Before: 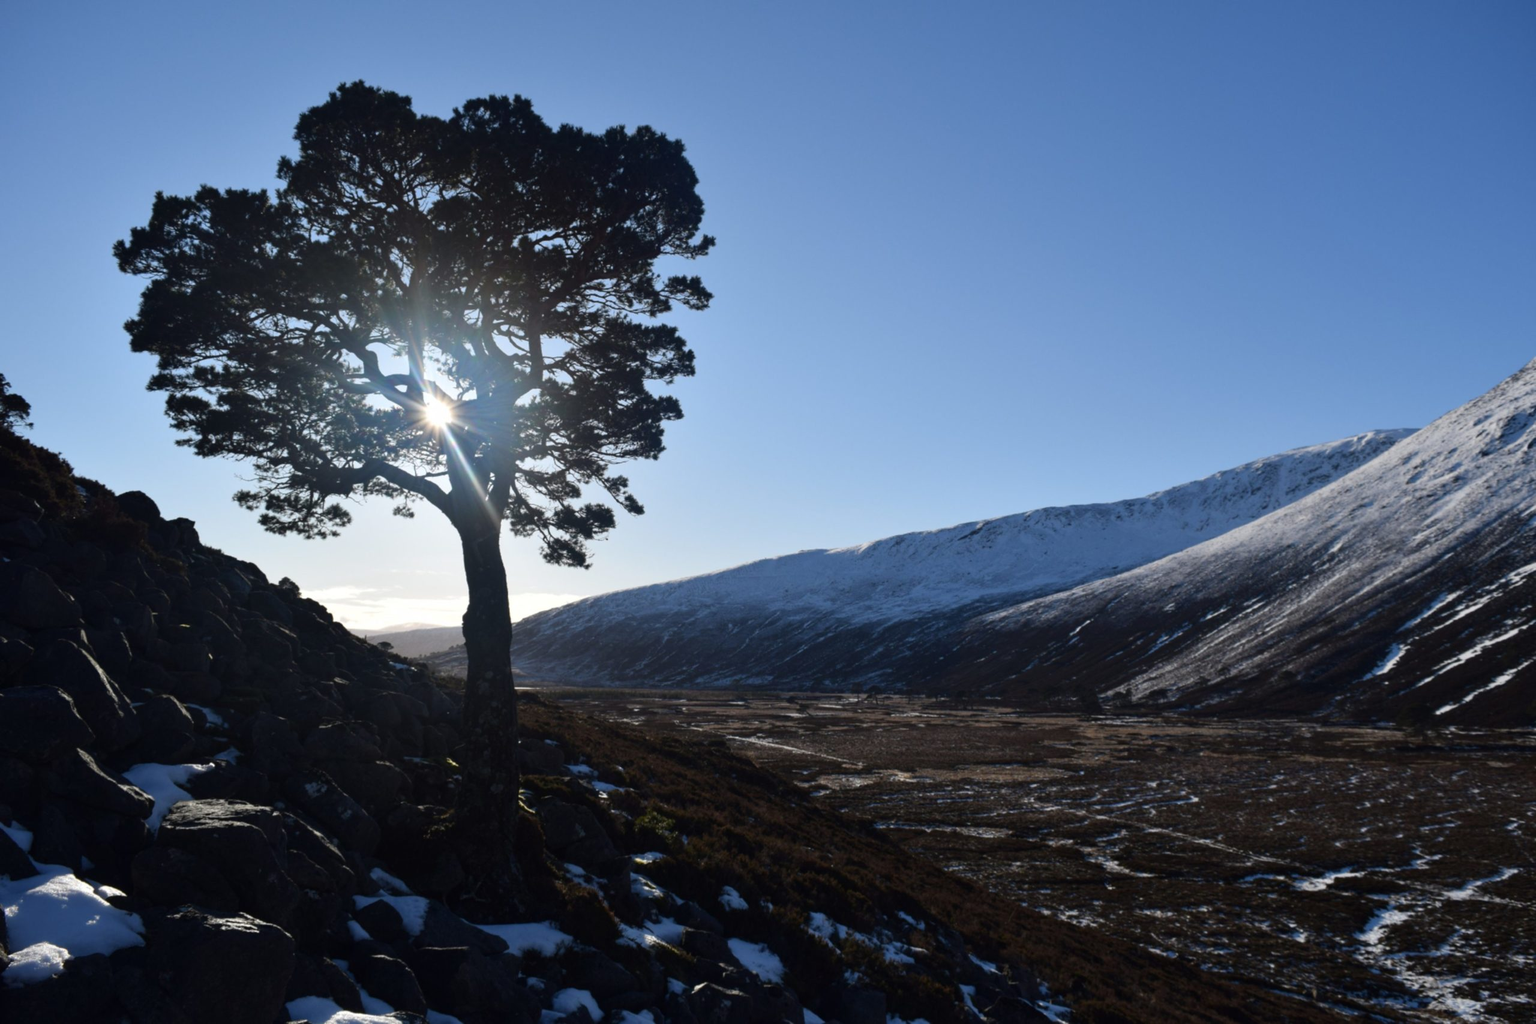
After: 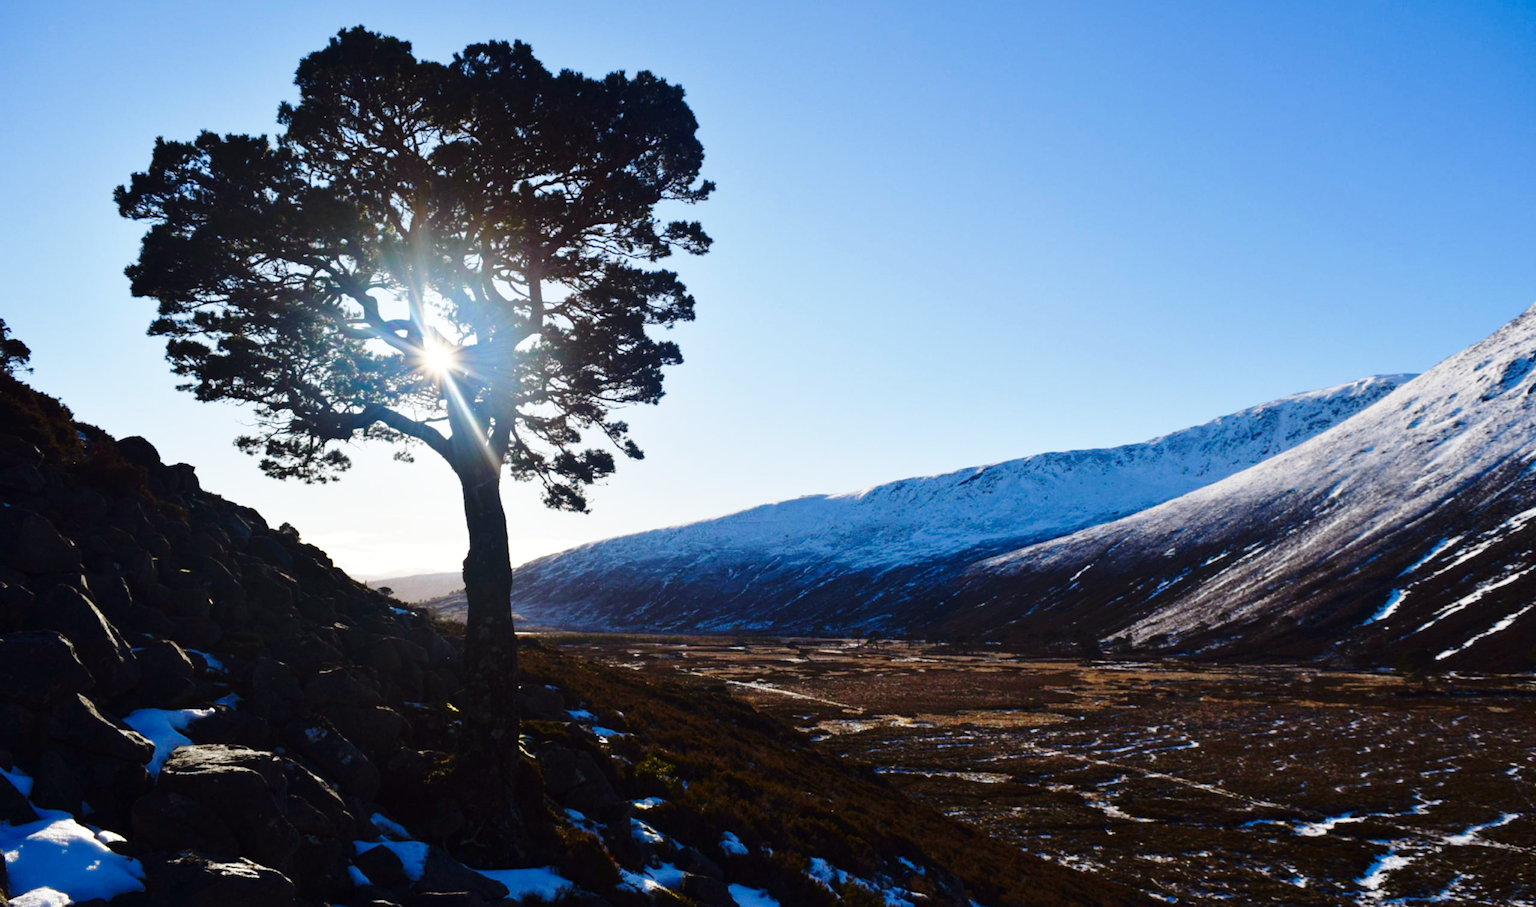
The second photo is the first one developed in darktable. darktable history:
base curve: curves: ch0 [(0, 0) (0.028, 0.03) (0.121, 0.232) (0.46, 0.748) (0.859, 0.968) (1, 1)], preserve colors none
crop and rotate: top 5.432%, bottom 5.95%
color balance rgb: power › chroma 0.701%, power › hue 60°, perceptual saturation grading › global saturation 34.72%, perceptual saturation grading › highlights -29.934%, perceptual saturation grading › shadows 35.704%, global vibrance 10.778%
